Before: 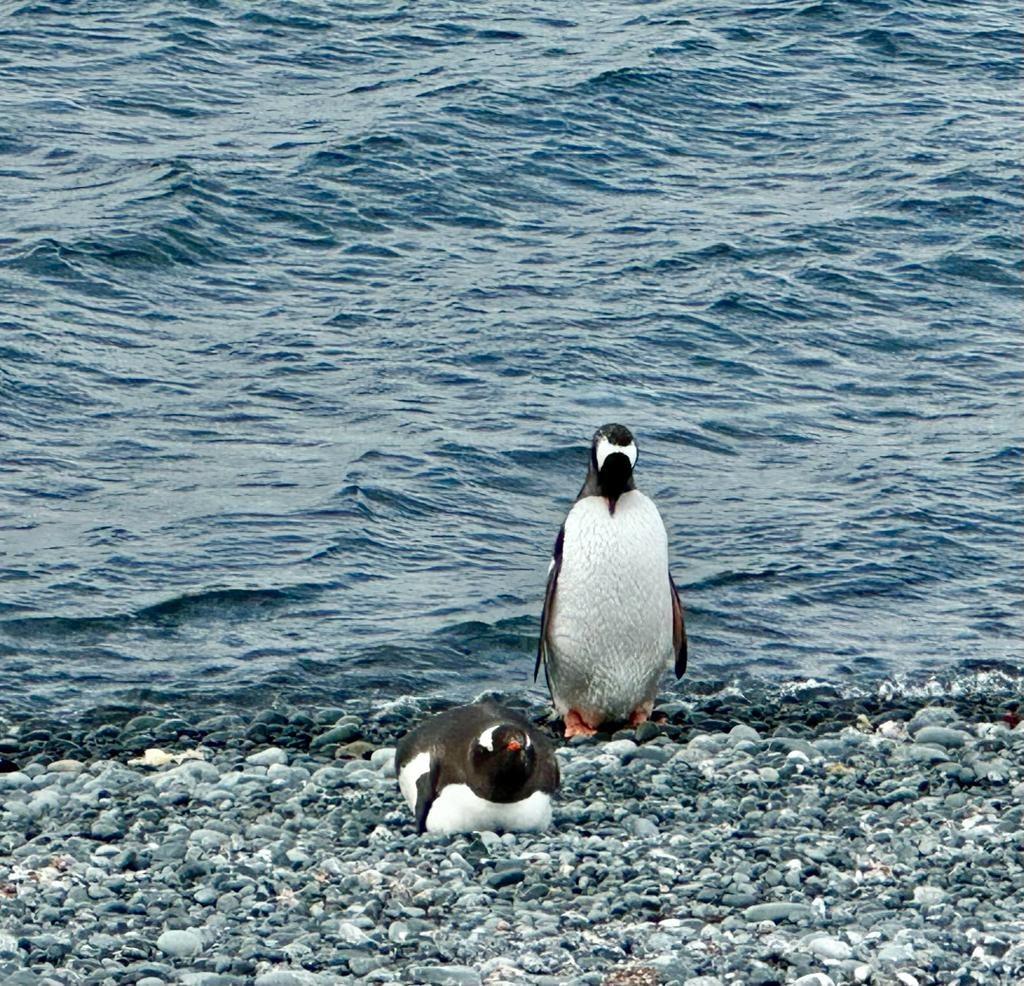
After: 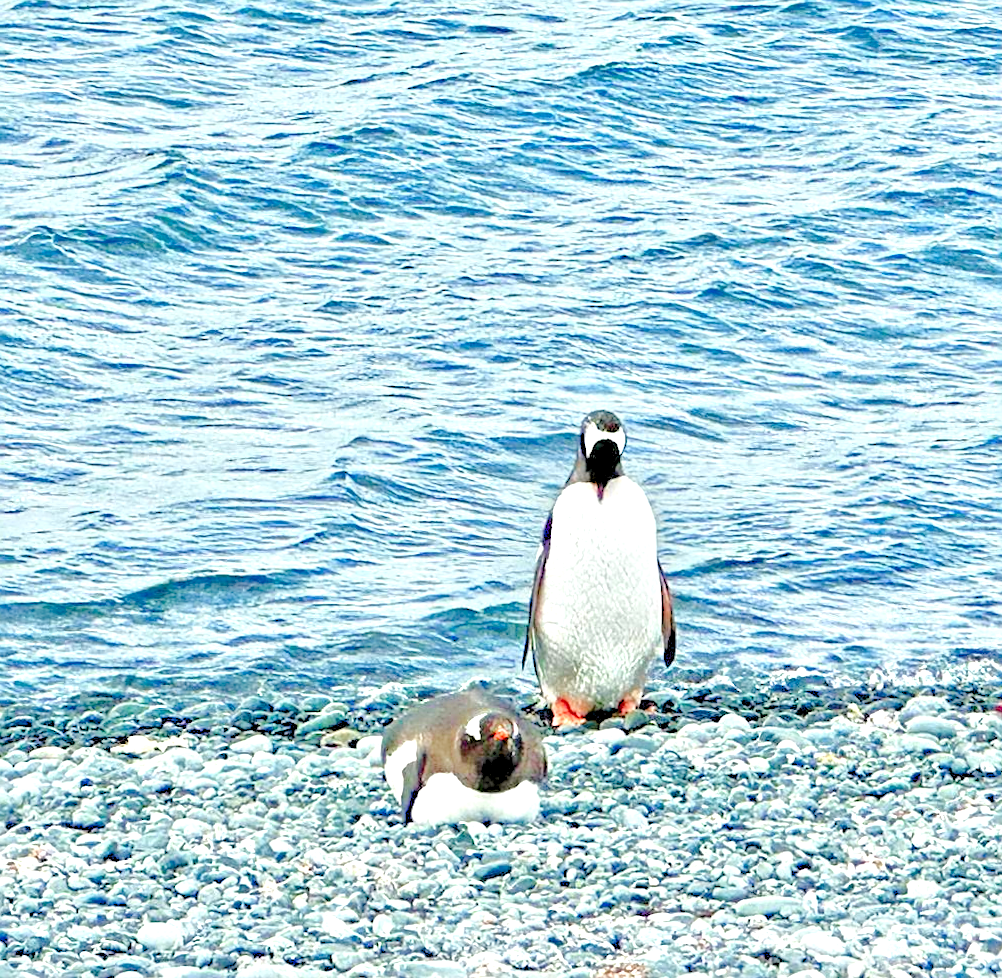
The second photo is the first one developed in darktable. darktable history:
levels: levels [0.036, 0.364, 0.827]
white balance: red 1.009, blue 0.985
sharpen: on, module defaults
tone equalizer: -8 EV 2 EV, -7 EV 2 EV, -6 EV 2 EV, -5 EV 2 EV, -4 EV 2 EV, -3 EV 1.5 EV, -2 EV 1 EV, -1 EV 0.5 EV
rotate and perspective: rotation 0.226°, lens shift (vertical) -0.042, crop left 0.023, crop right 0.982, crop top 0.006, crop bottom 0.994
